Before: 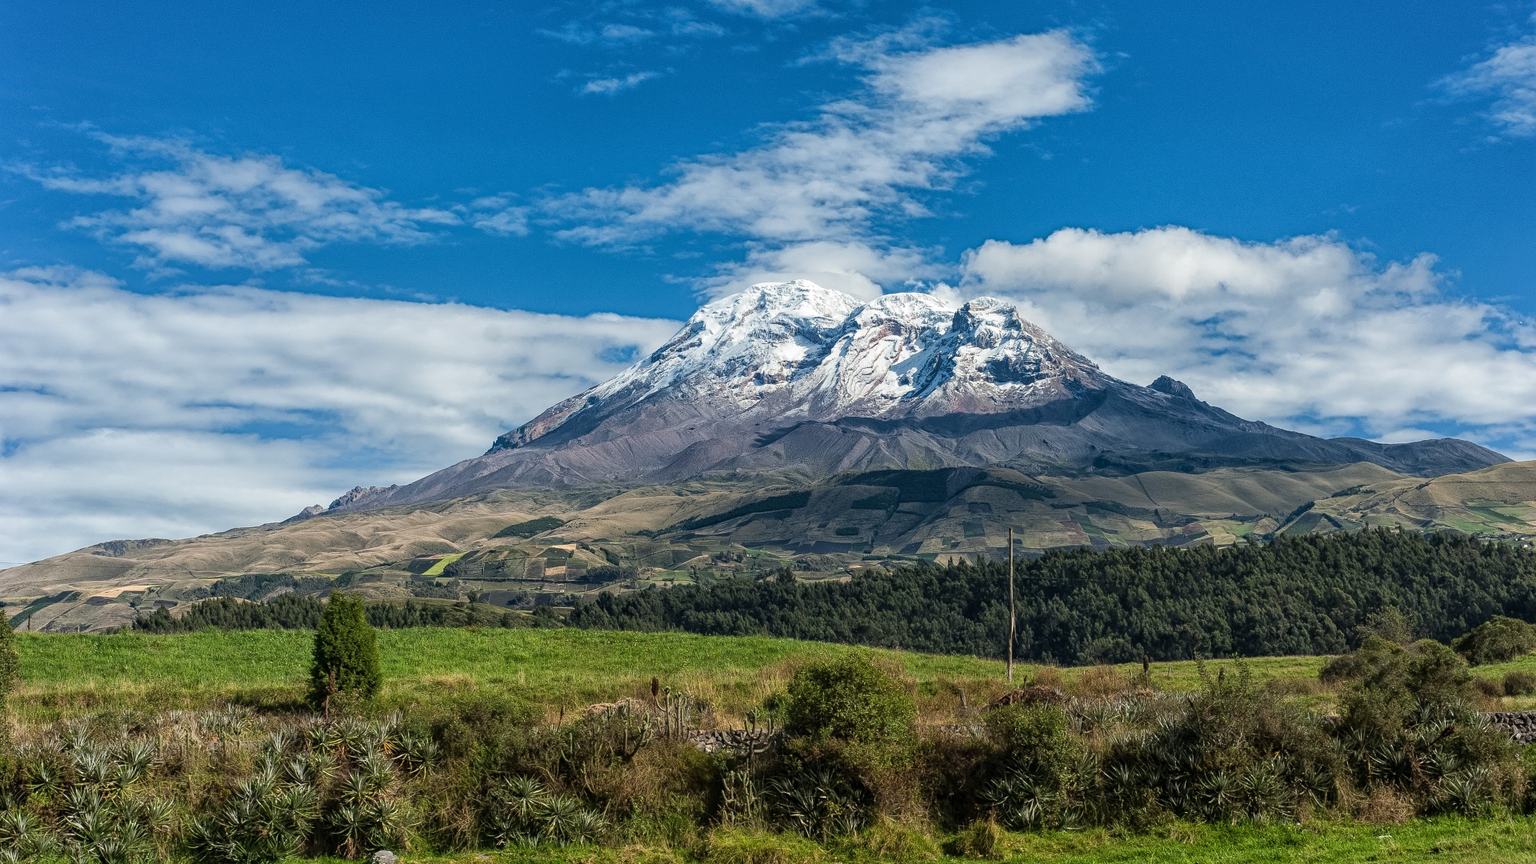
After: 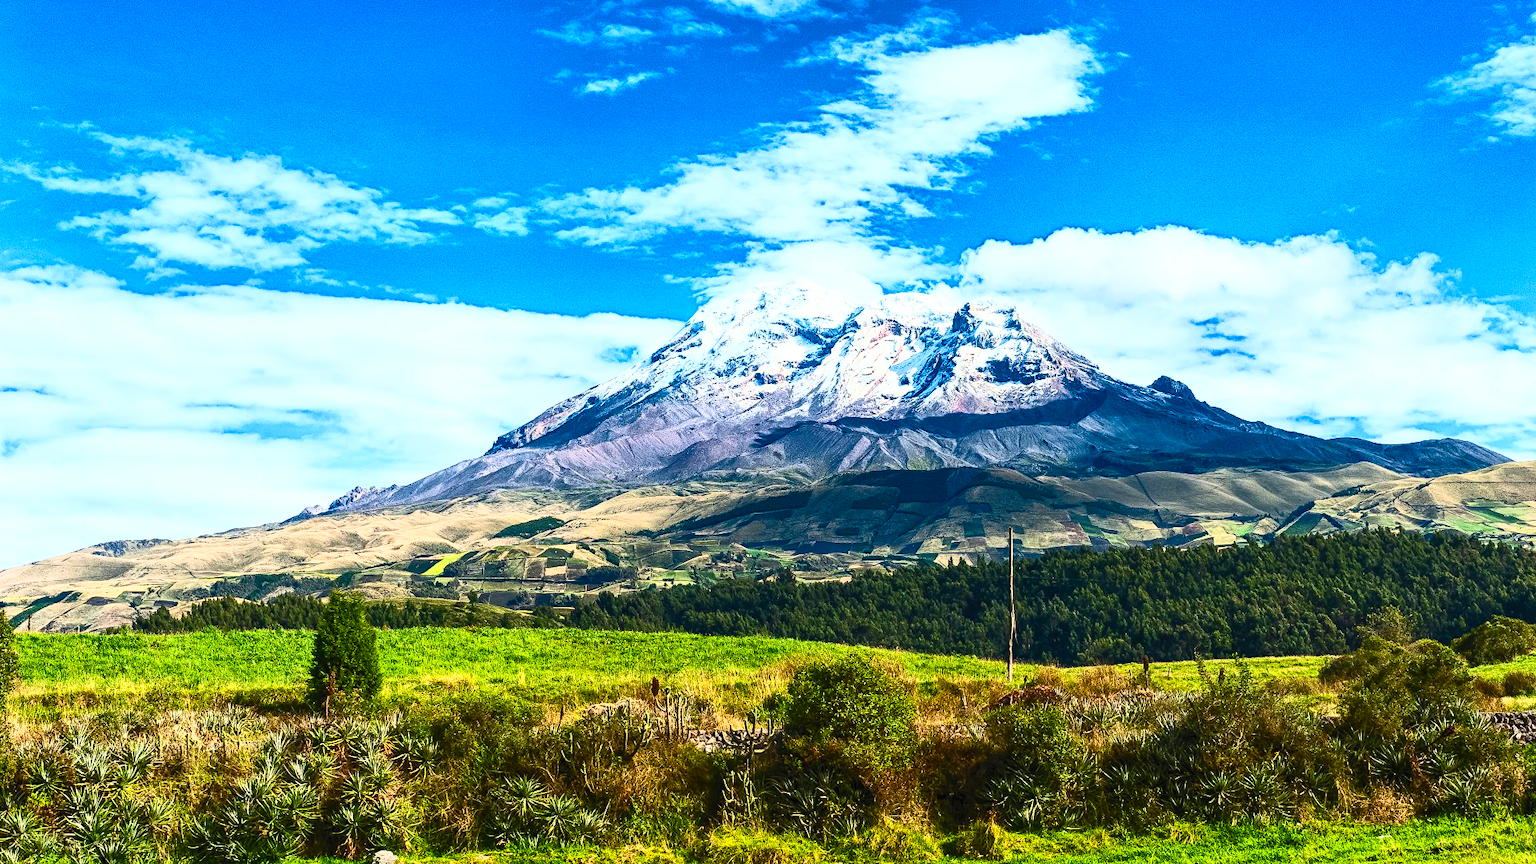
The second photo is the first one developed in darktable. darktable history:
contrast brightness saturation: contrast 0.83, brightness 0.59, saturation 0.59
velvia: strength 32%, mid-tones bias 0.2
